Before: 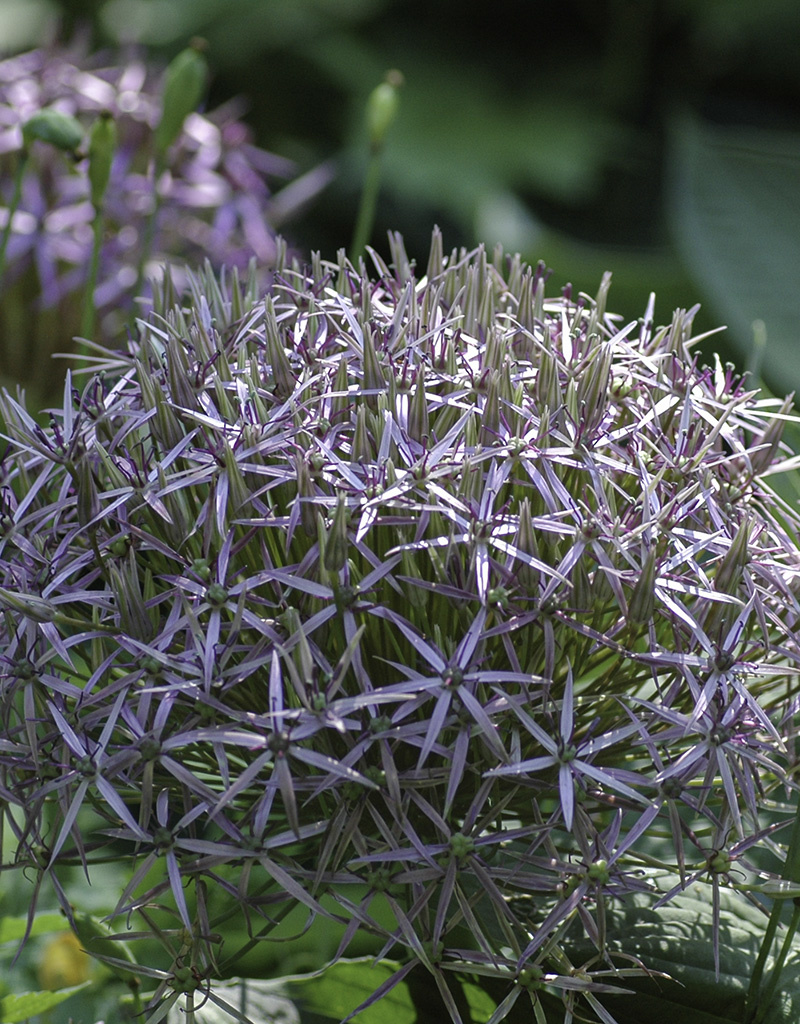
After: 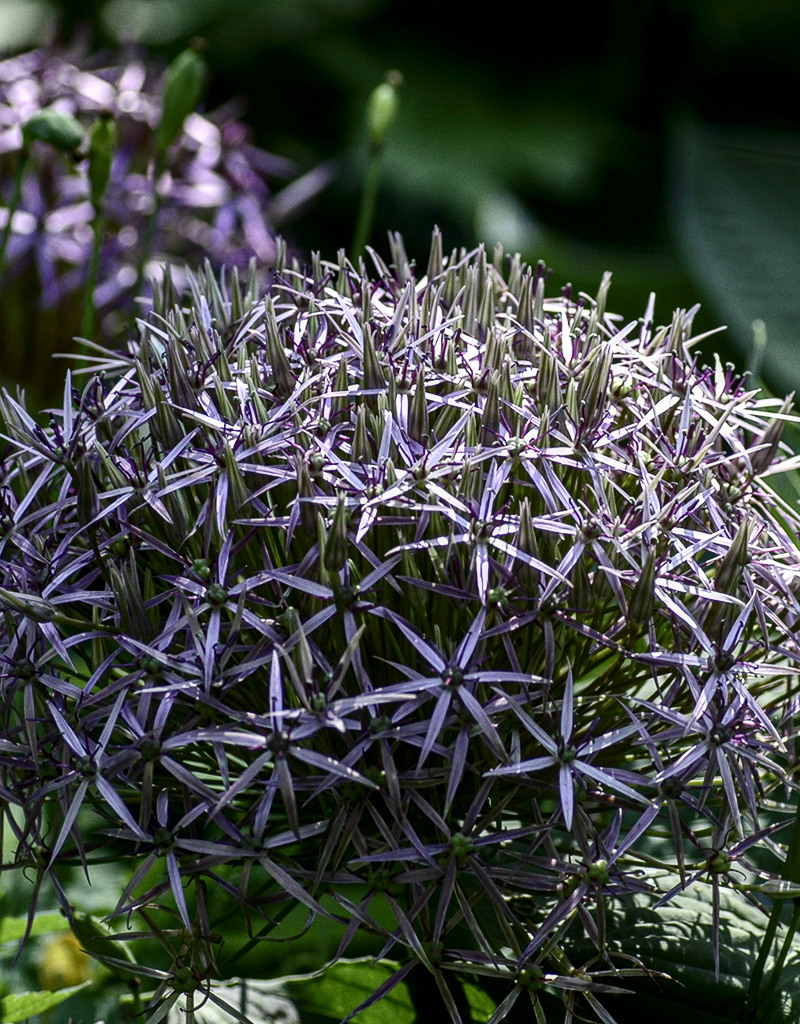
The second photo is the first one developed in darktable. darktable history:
contrast brightness saturation: contrast 0.316, brightness -0.079, saturation 0.17
local contrast: on, module defaults
